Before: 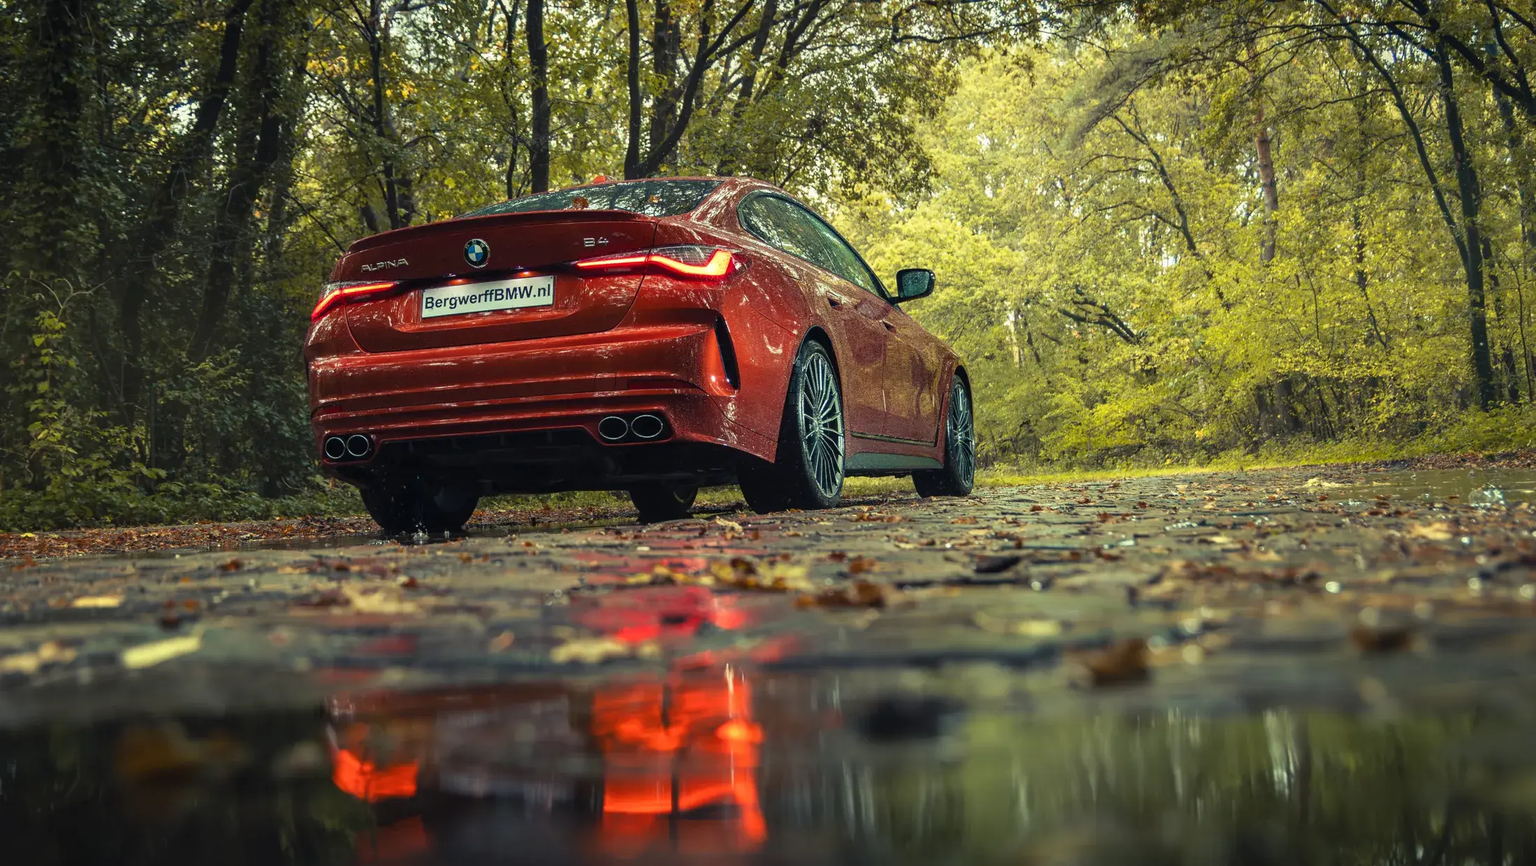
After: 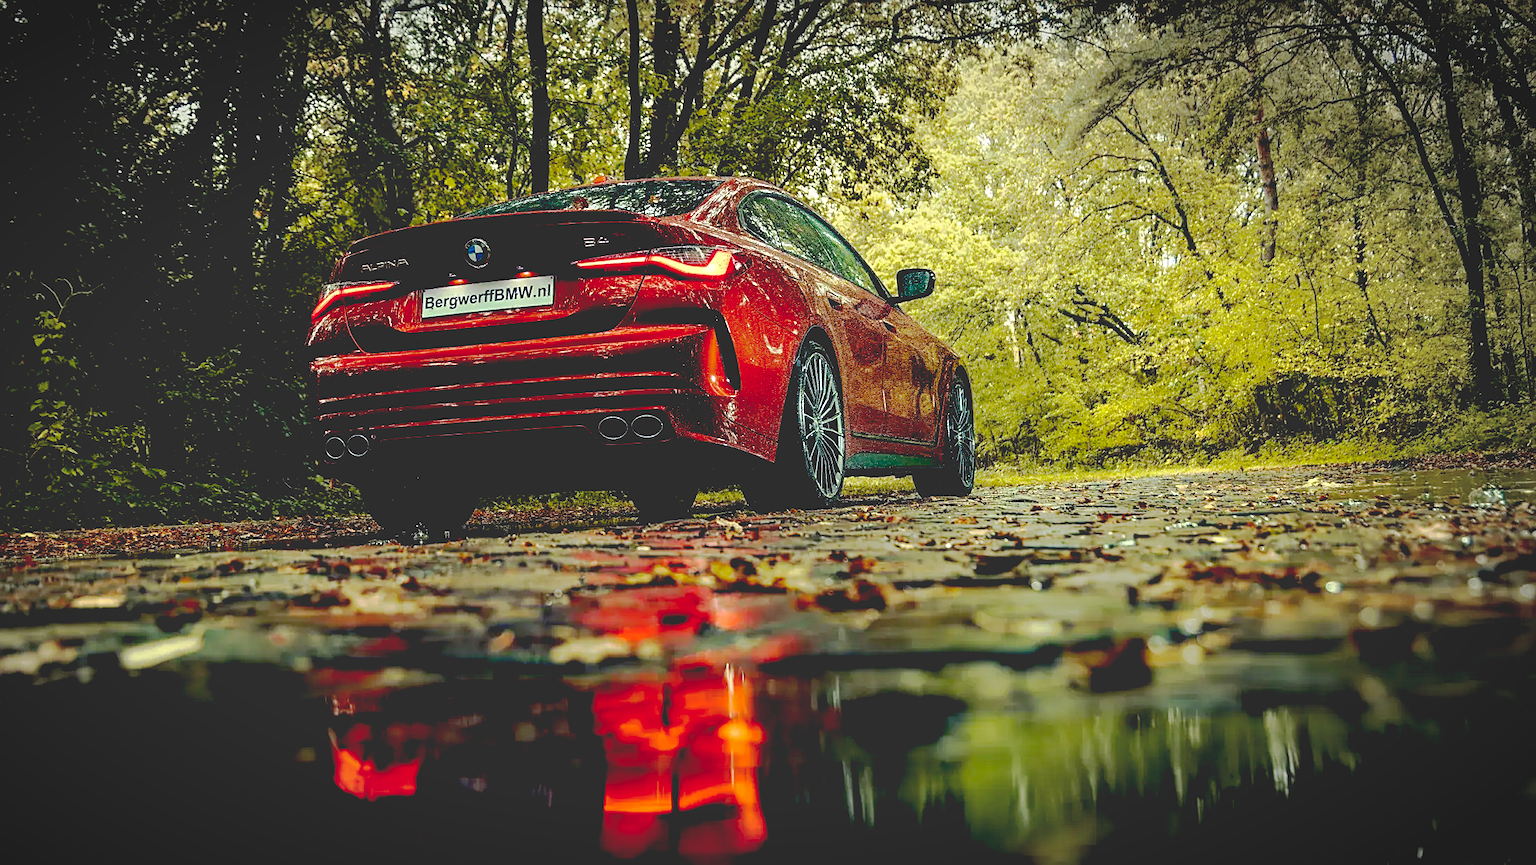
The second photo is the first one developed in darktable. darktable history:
sharpen: on, module defaults
base curve: curves: ch0 [(0.065, 0.026) (0.236, 0.358) (0.53, 0.546) (0.777, 0.841) (0.924, 0.992)], preserve colors none
vignetting: center (-0.08, 0.06), automatic ratio true
